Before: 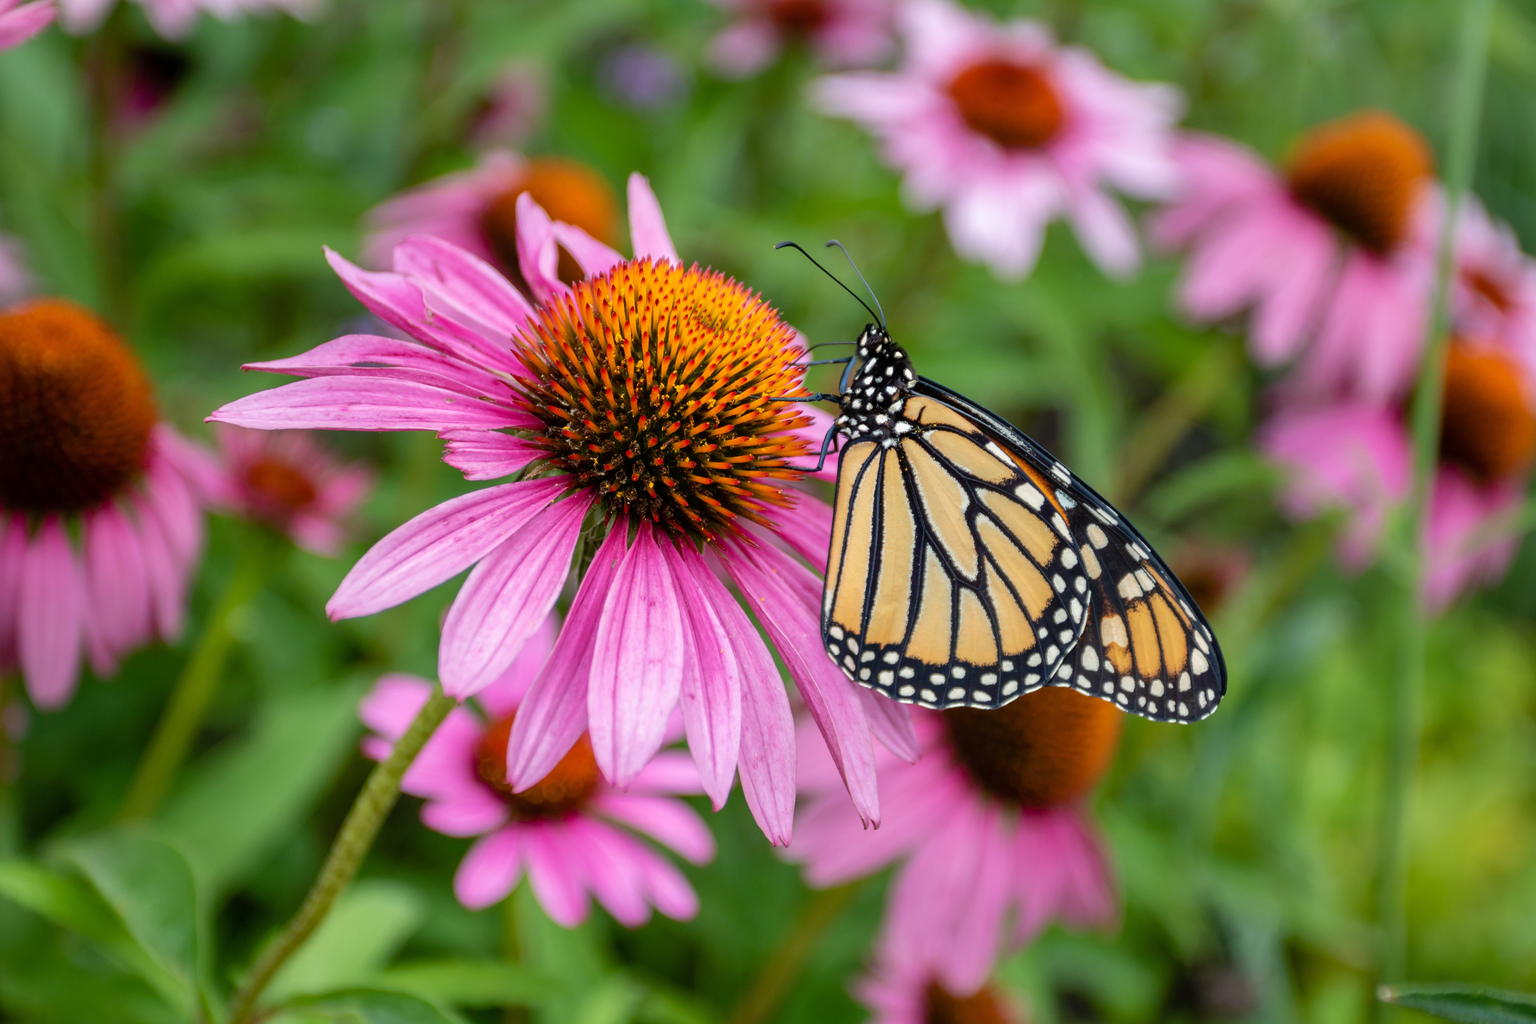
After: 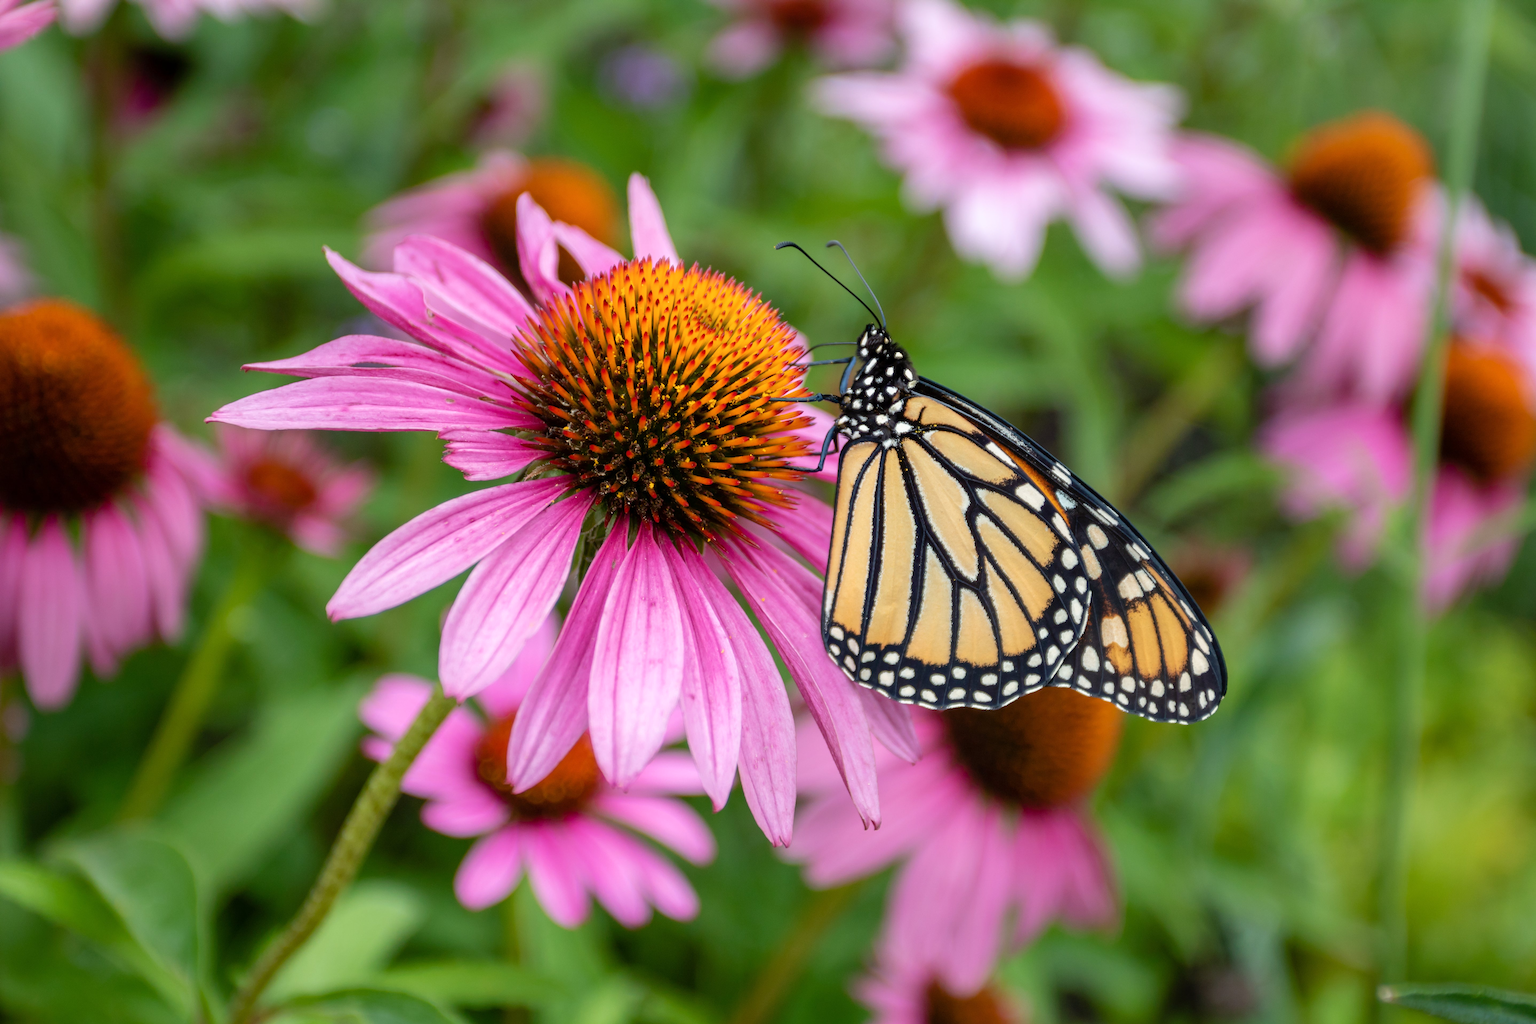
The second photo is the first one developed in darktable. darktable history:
shadows and highlights: shadows 0.444, highlights 40.8
